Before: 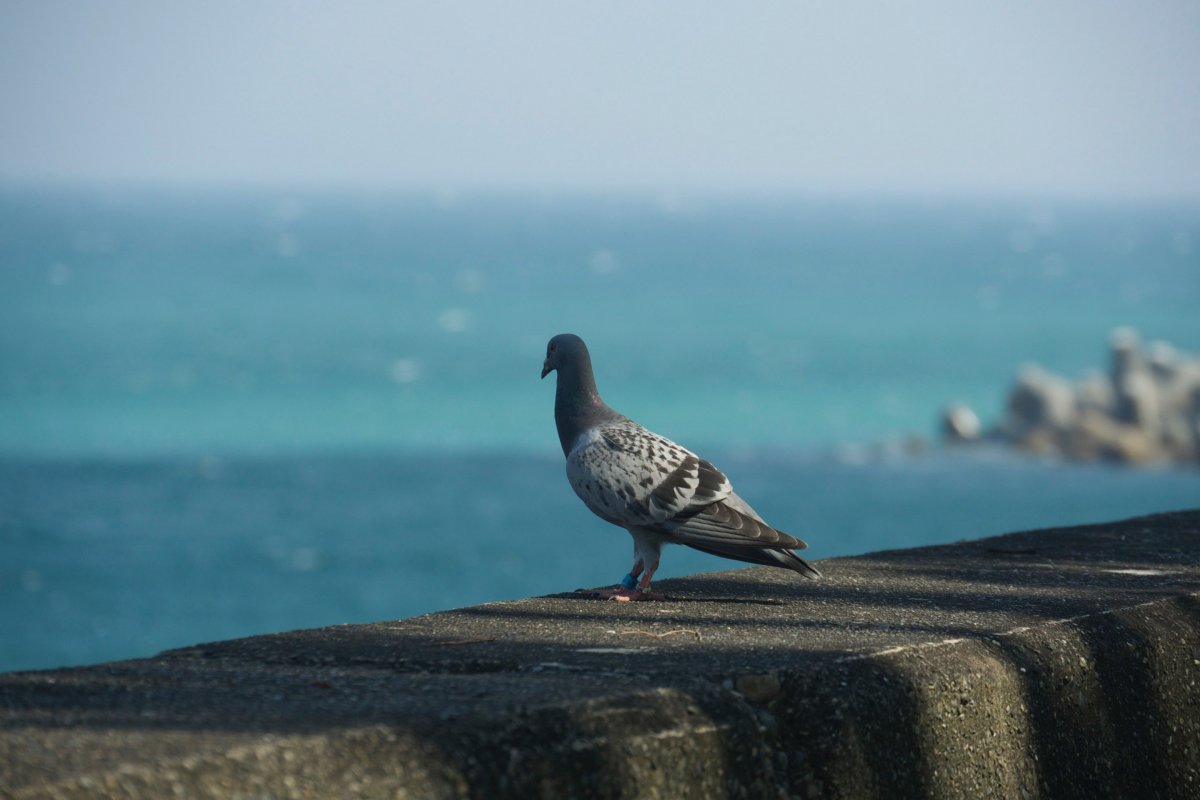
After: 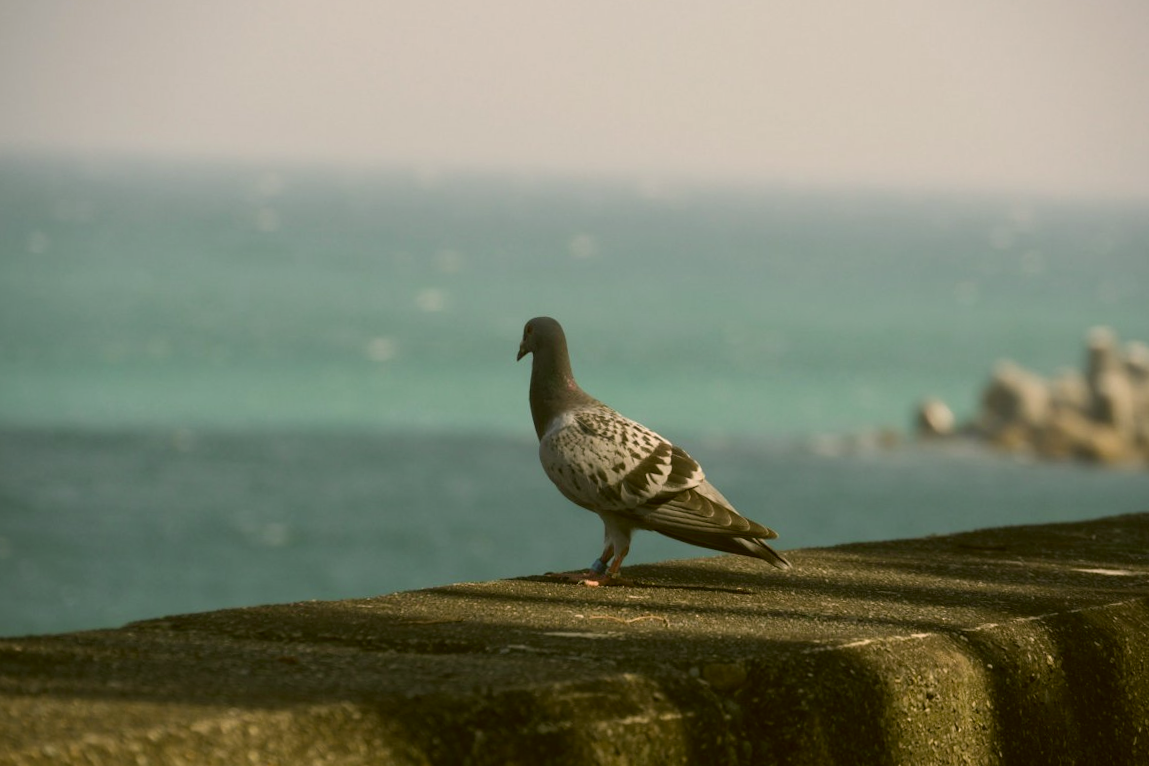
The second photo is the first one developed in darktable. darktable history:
crop and rotate: angle -1.69°
color correction: highlights a* 8.98, highlights b* 15.09, shadows a* -0.49, shadows b* 26.52
